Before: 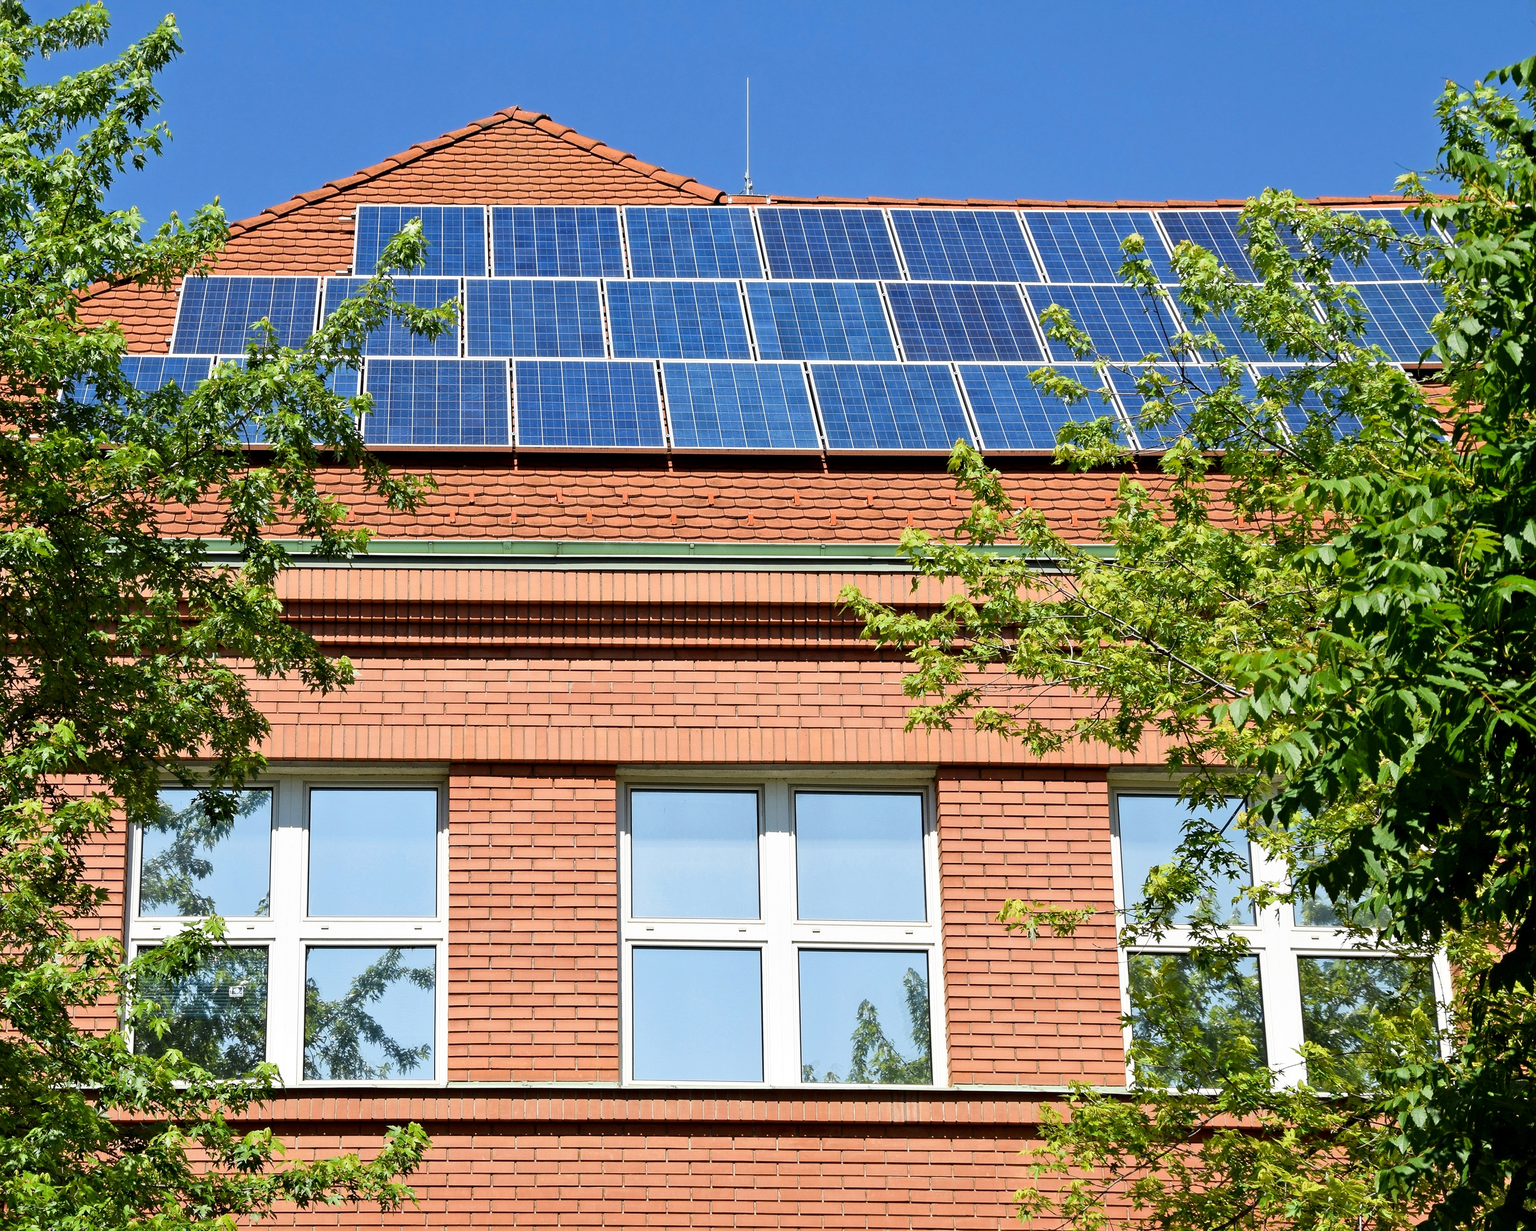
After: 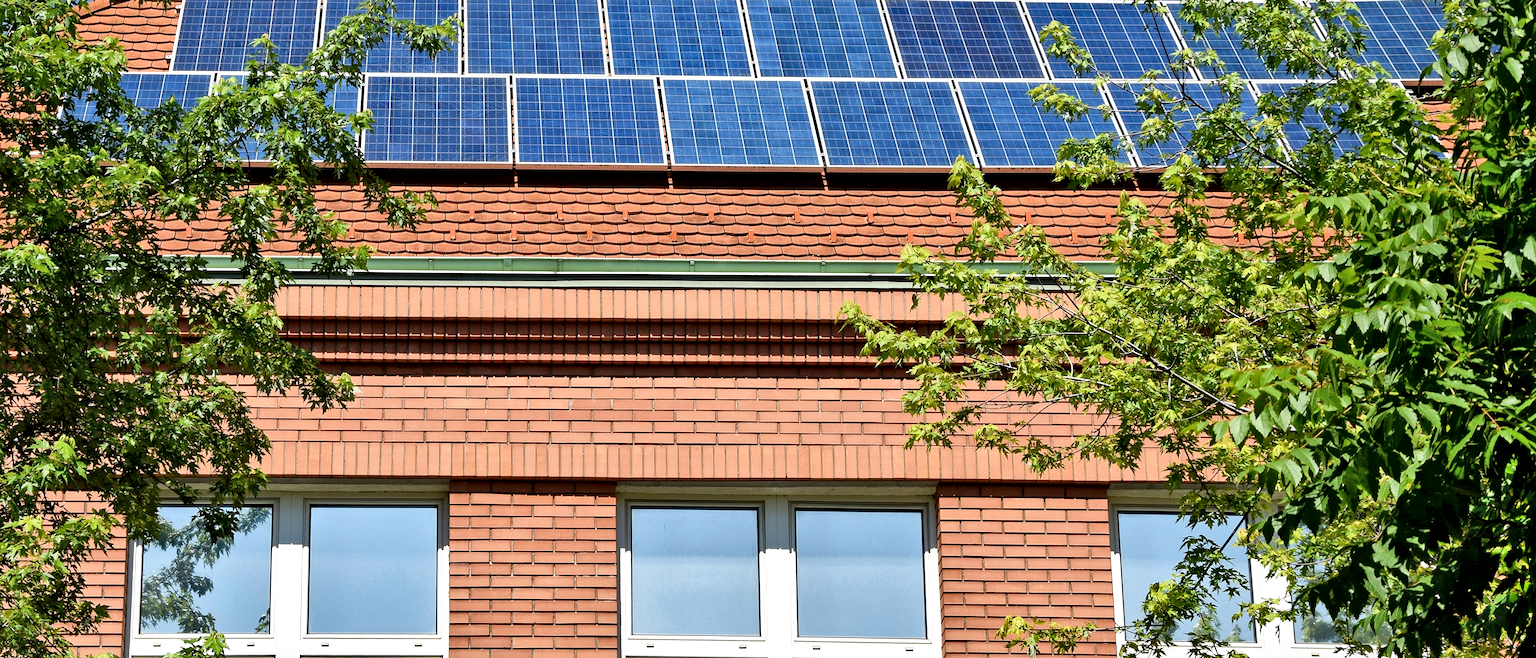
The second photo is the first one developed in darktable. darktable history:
tone equalizer: on, module defaults
local contrast: mode bilateral grid, contrast 20, coarseness 50, detail 150%, midtone range 0.2
shadows and highlights: soften with gaussian
crop and rotate: top 23.043%, bottom 23.437%
